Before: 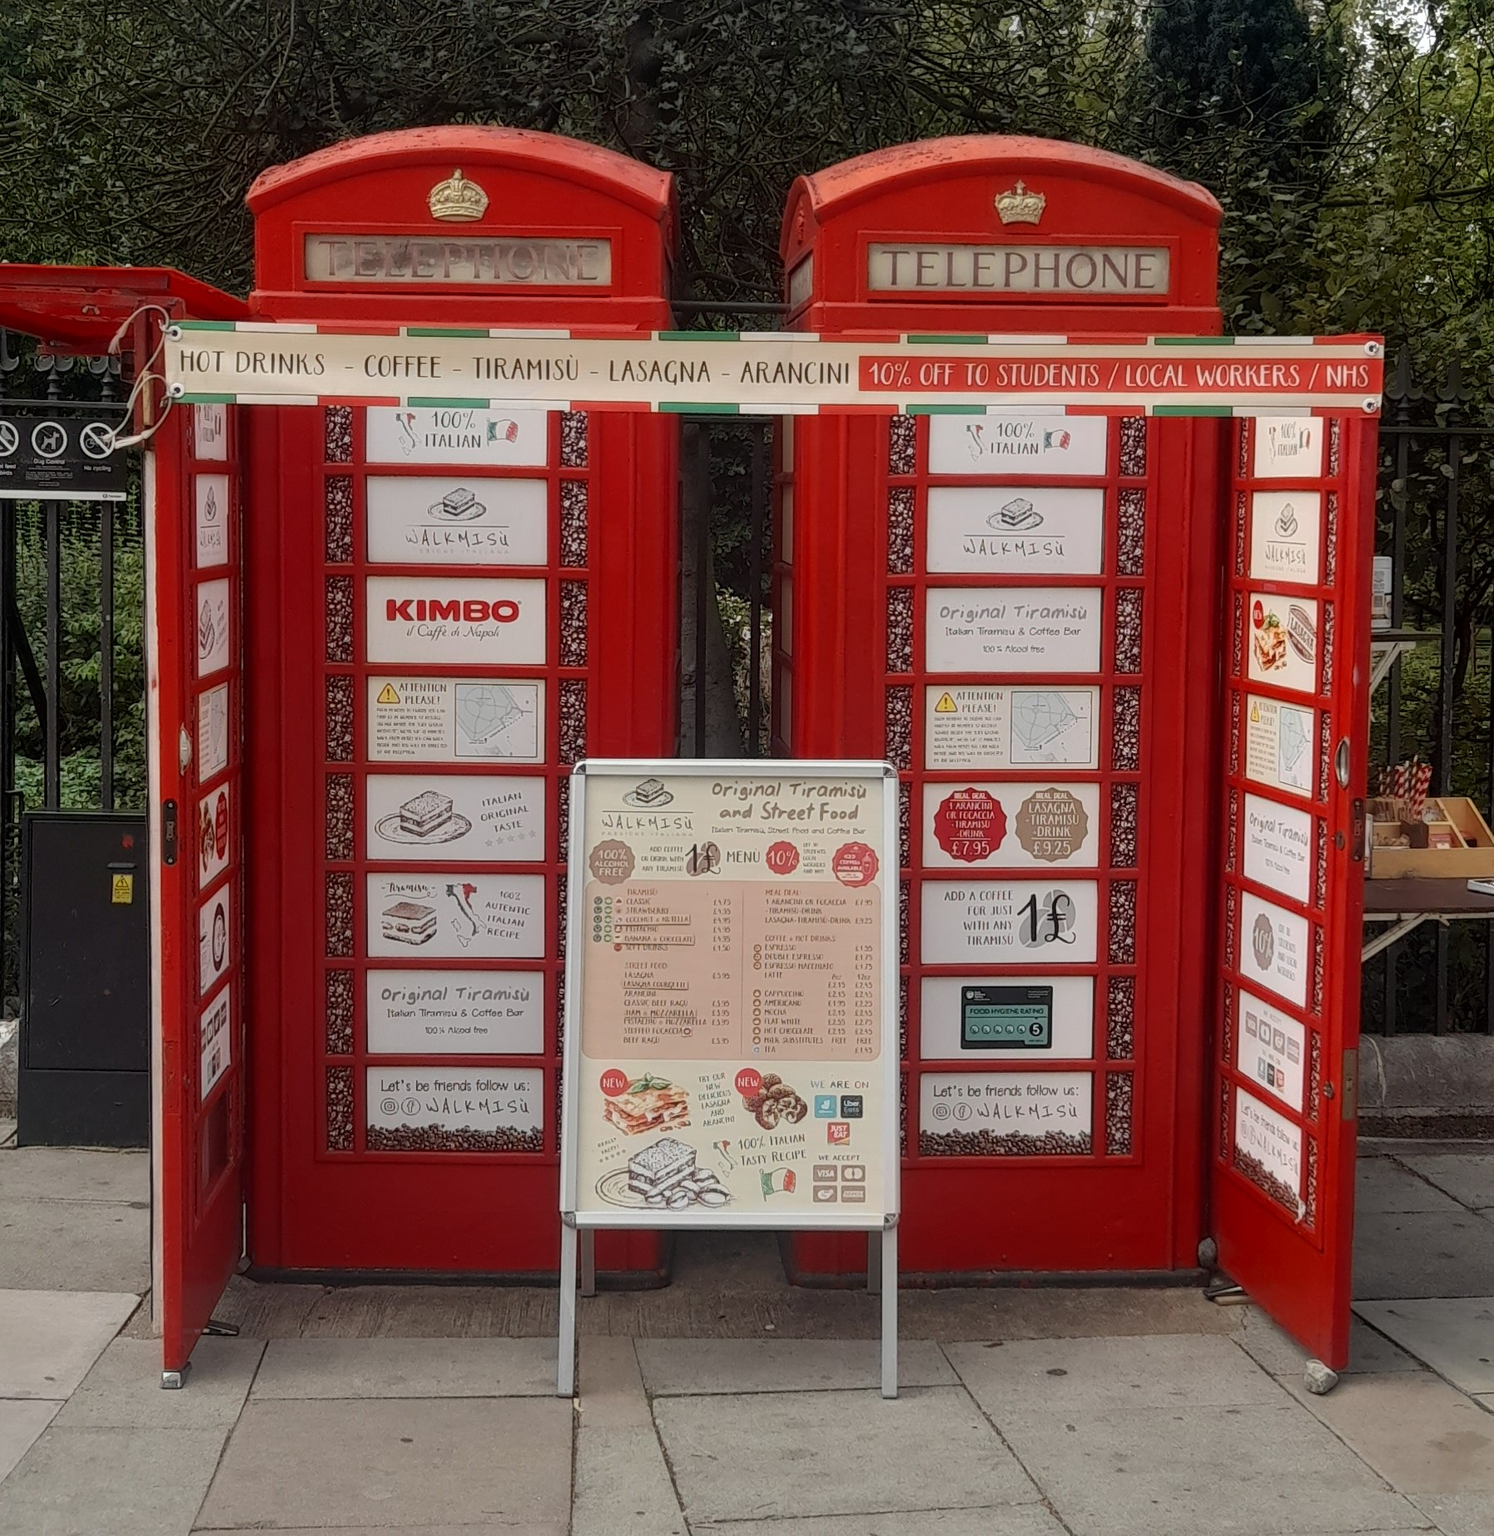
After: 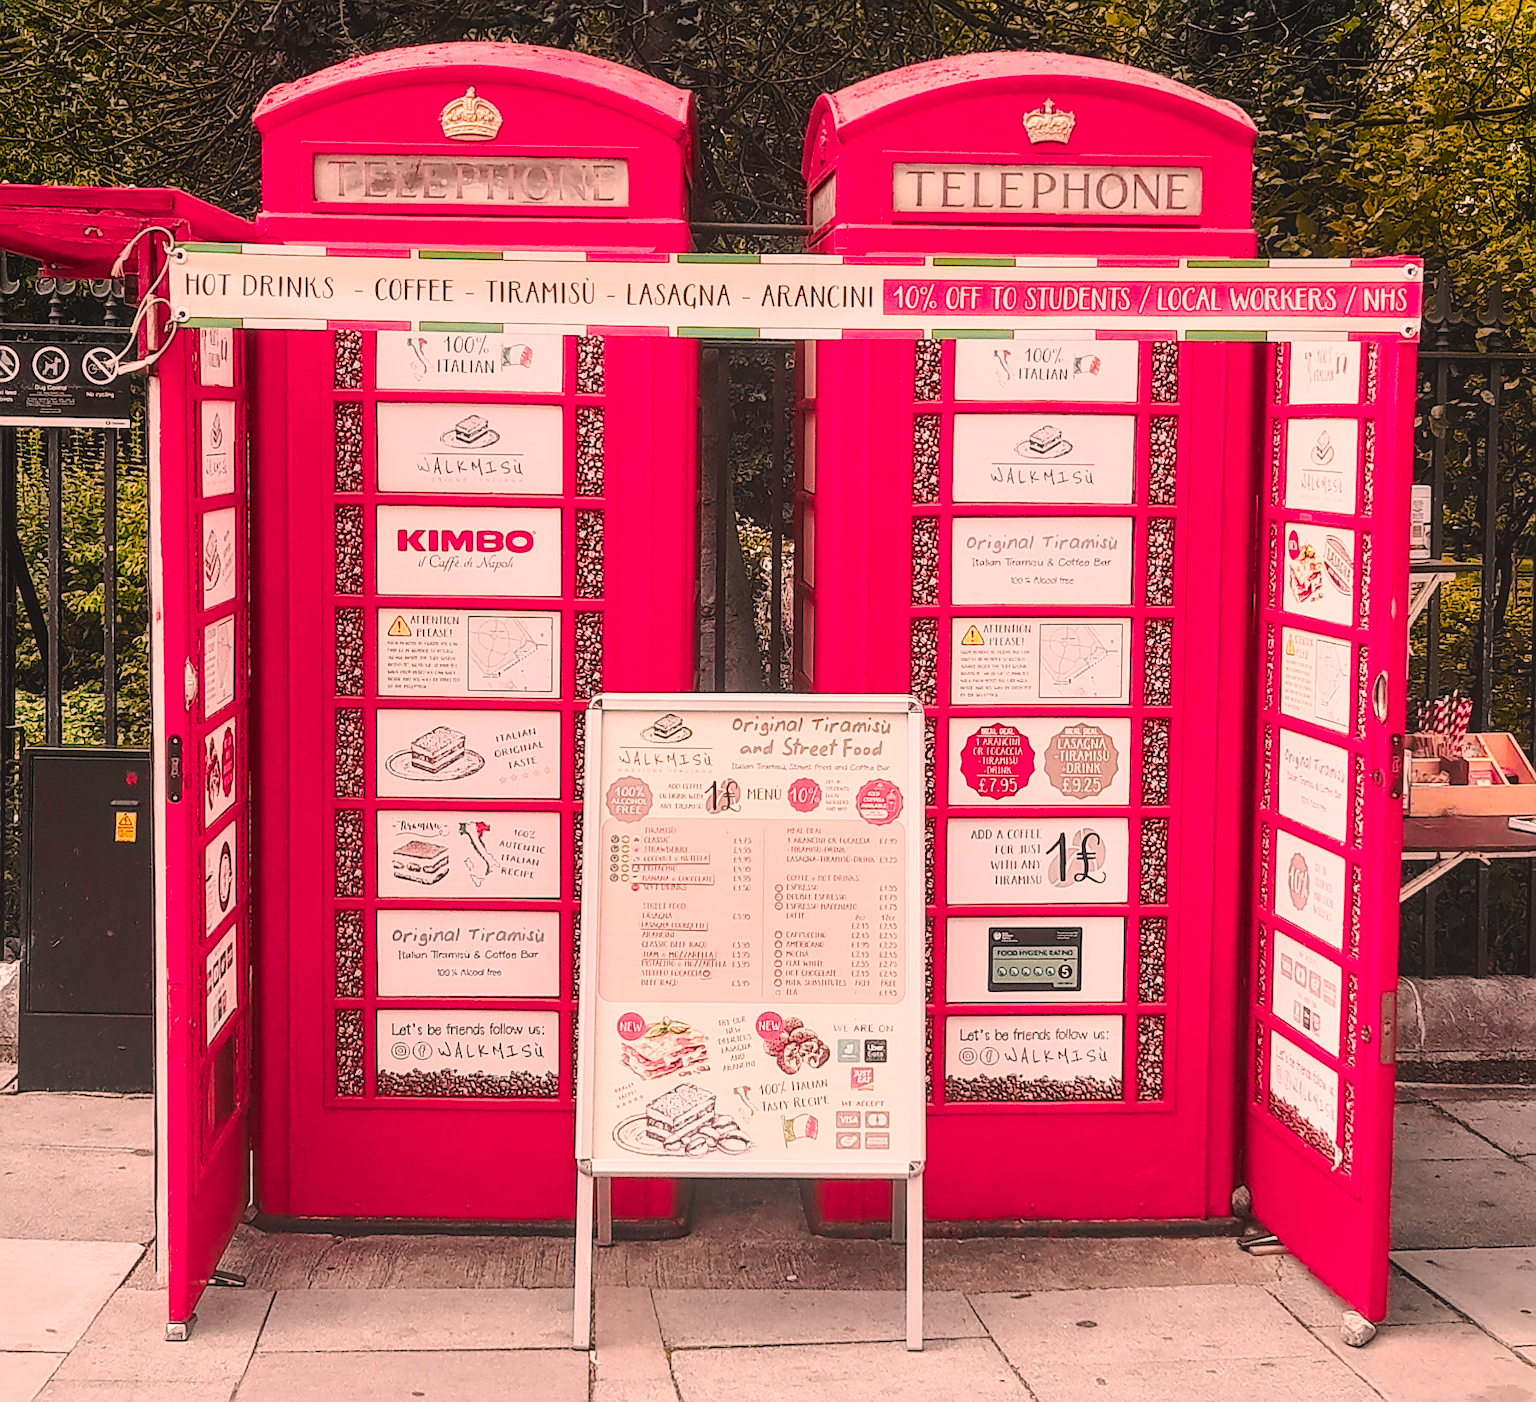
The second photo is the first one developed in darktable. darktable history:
crop and rotate: top 5.547%, bottom 5.622%
color correction: highlights a* 21.51, highlights b* 19.27
base curve: curves: ch0 [(0, 0) (0.032, 0.037) (0.105, 0.228) (0.435, 0.76) (0.856, 0.983) (1, 1)], preserve colors none
sharpen: on, module defaults
exposure: black level correction 0, compensate exposure bias true, compensate highlight preservation false
local contrast: highlights 47%, shadows 5%, detail 100%
color zones: curves: ch0 [(0.257, 0.558) (0.75, 0.565)]; ch1 [(0.004, 0.857) (0.14, 0.416) (0.257, 0.695) (0.442, 0.032) (0.736, 0.266) (0.891, 0.741)]; ch2 [(0, 0.623) (0.112, 0.436) (0.271, 0.474) (0.516, 0.64) (0.743, 0.286)]
